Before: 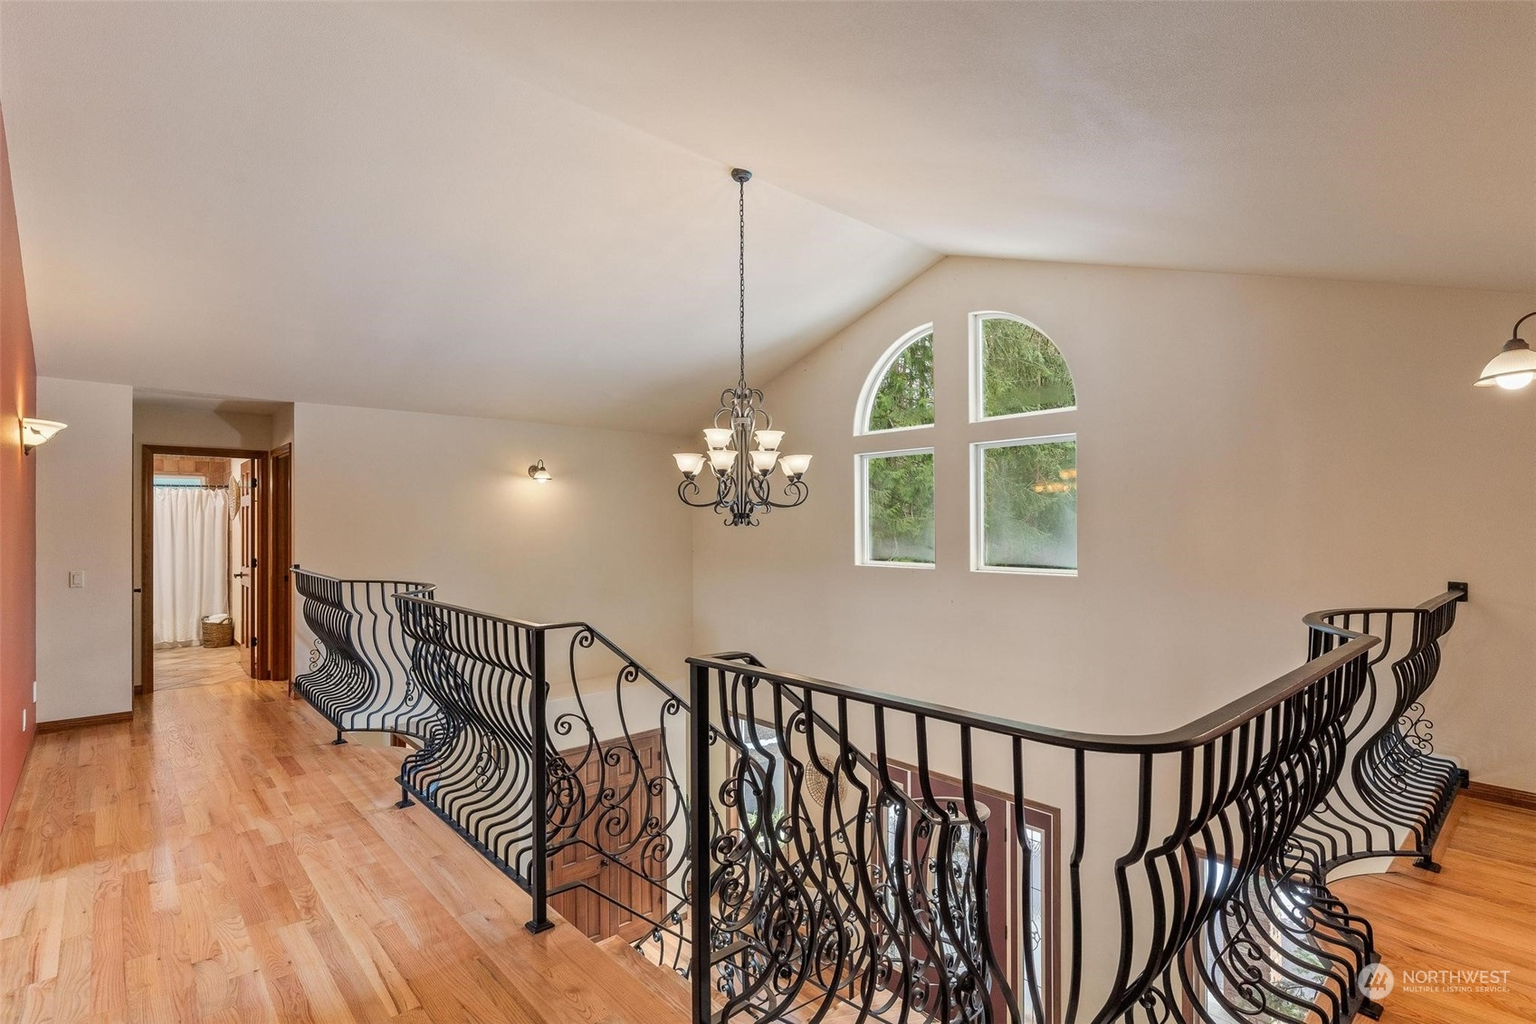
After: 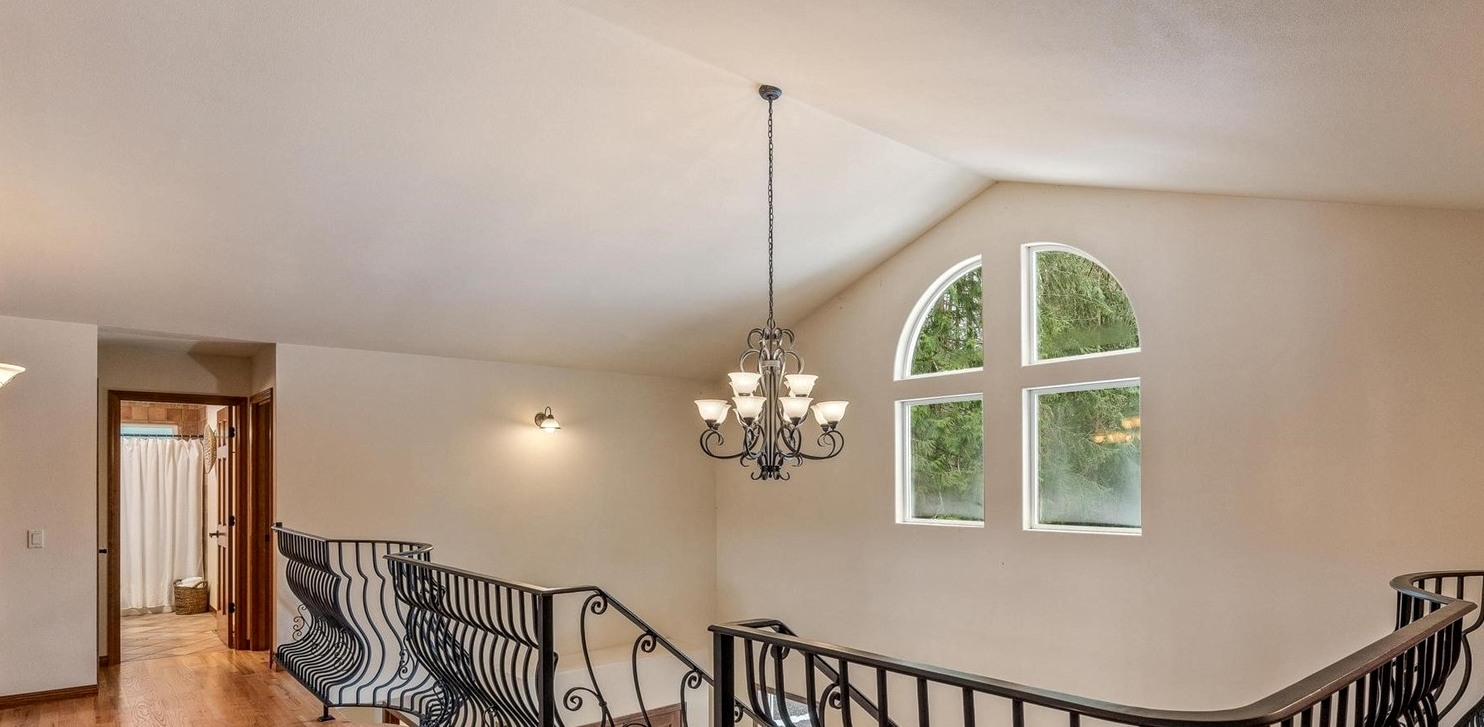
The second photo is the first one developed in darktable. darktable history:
crop: left 2.907%, top 8.984%, right 9.632%, bottom 26.7%
local contrast: on, module defaults
levels: mode automatic
